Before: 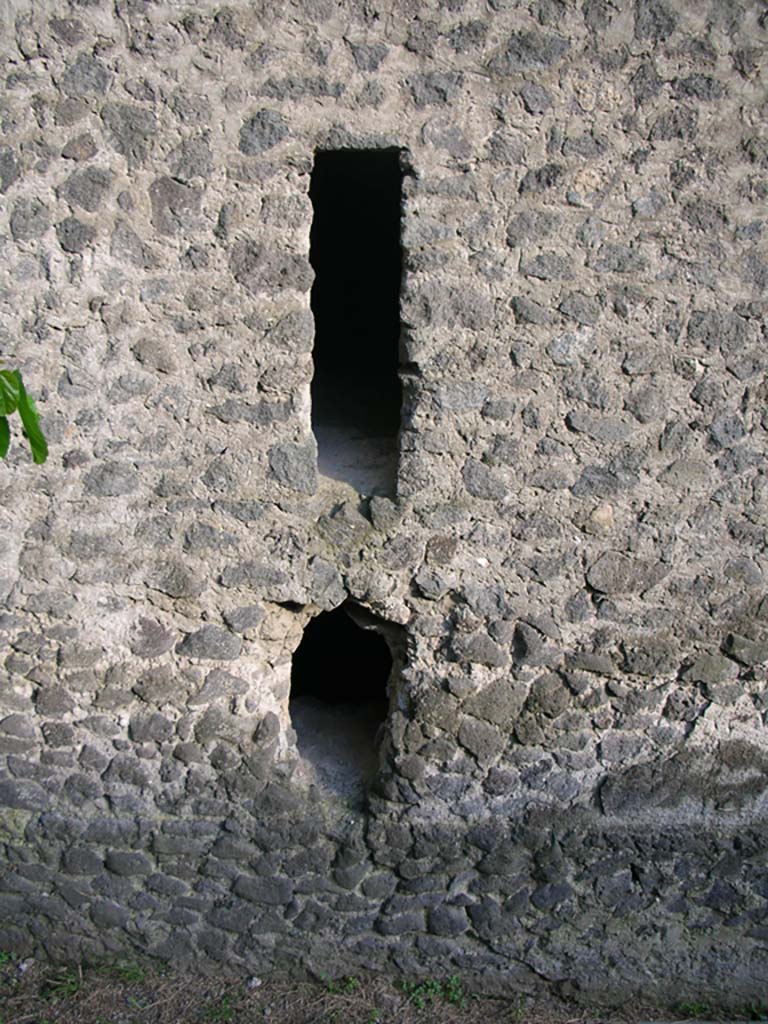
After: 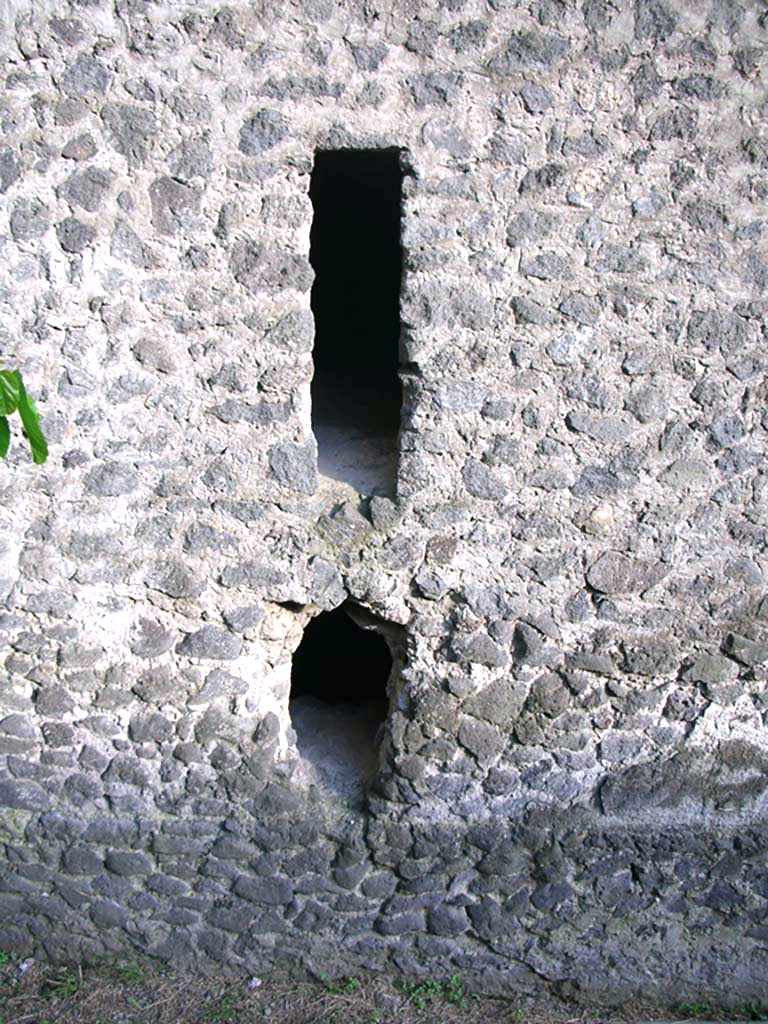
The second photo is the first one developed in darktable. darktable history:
color calibration: illuminant as shot in camera, x 0.358, y 0.373, temperature 4628.91 K
exposure: exposure 0.74 EV, compensate highlight preservation false
